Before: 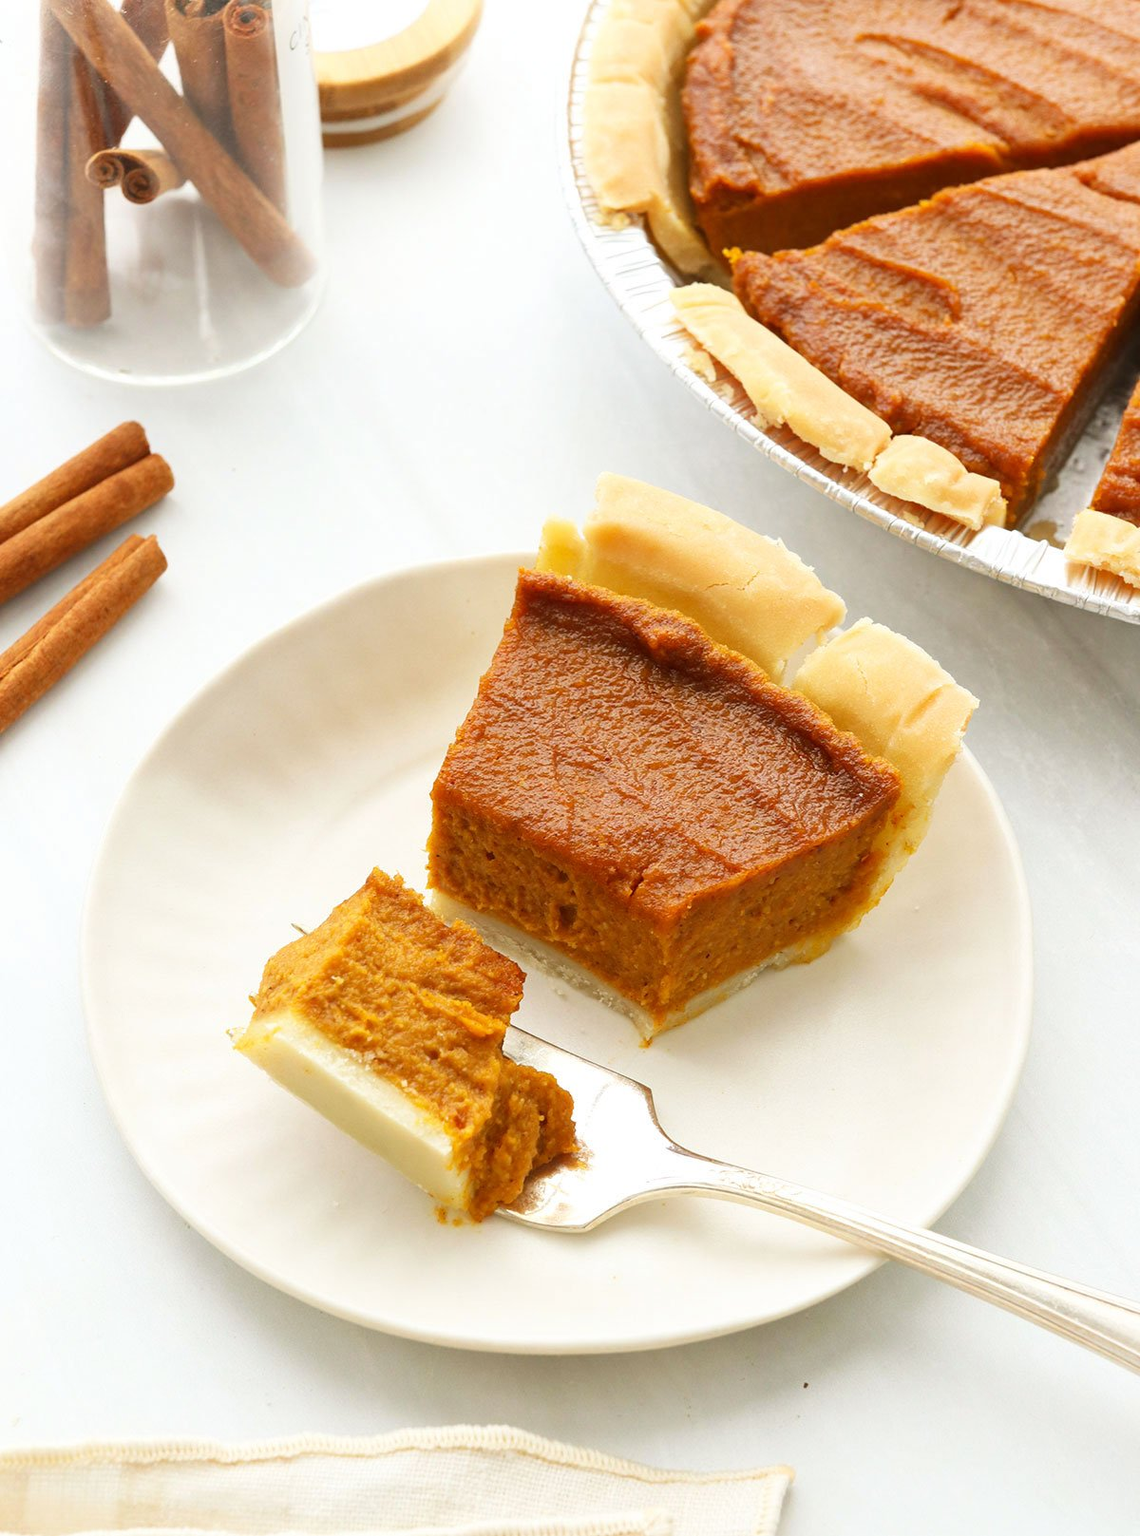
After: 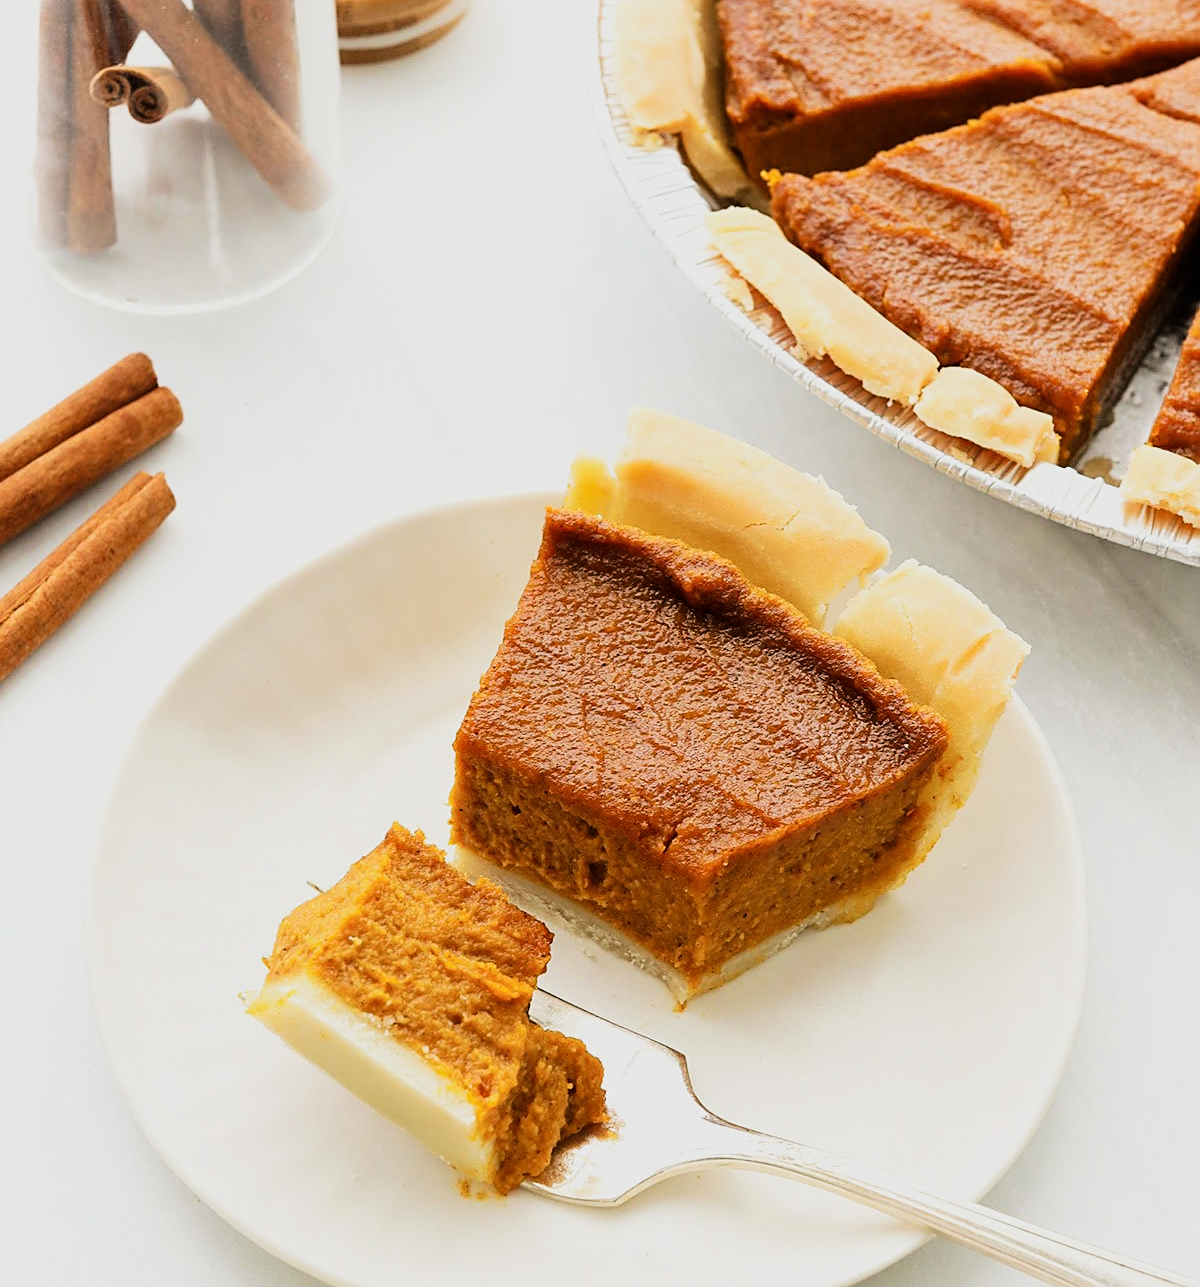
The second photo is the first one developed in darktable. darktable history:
filmic rgb: black relative exposure -5.05 EV, white relative exposure 3.96 EV, threshold 6 EV, hardness 2.9, contrast 1.39, highlights saturation mix -31.02%, enable highlight reconstruction true
crop and rotate: top 5.648%, bottom 14.747%
sharpen: on, module defaults
